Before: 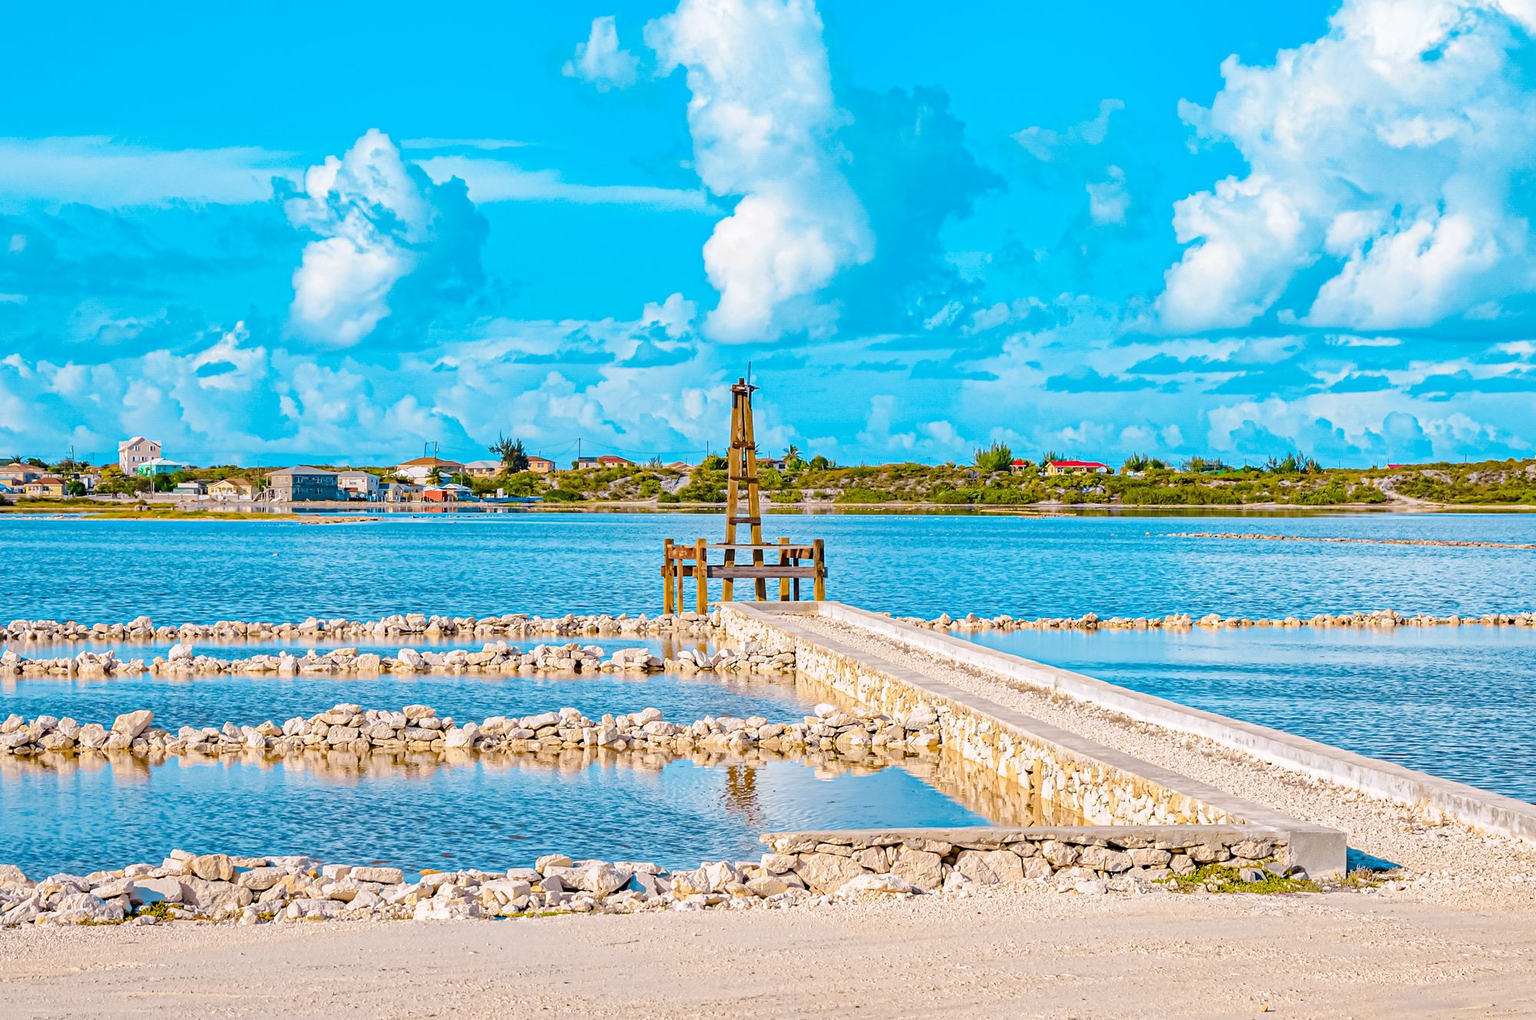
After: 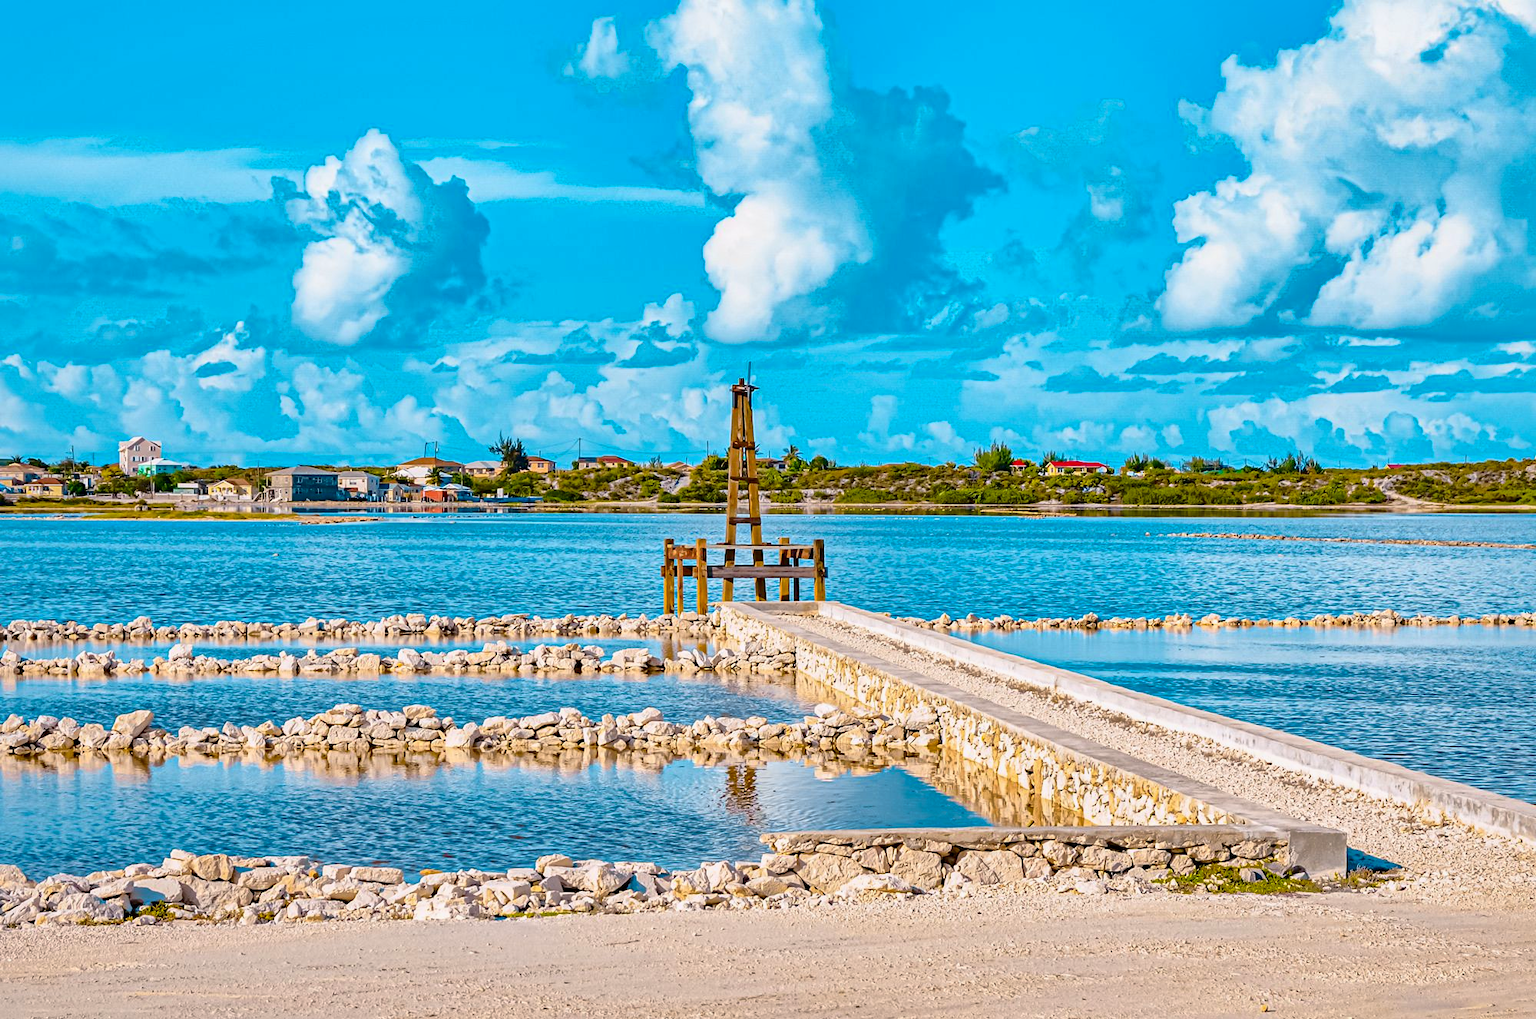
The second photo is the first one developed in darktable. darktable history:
shadows and highlights: shadows 39.84, highlights -60.02
tone equalizer: on, module defaults
exposure: black level correction 0.001, exposure -0.124 EV, compensate highlight preservation false
contrast brightness saturation: contrast 0.294
